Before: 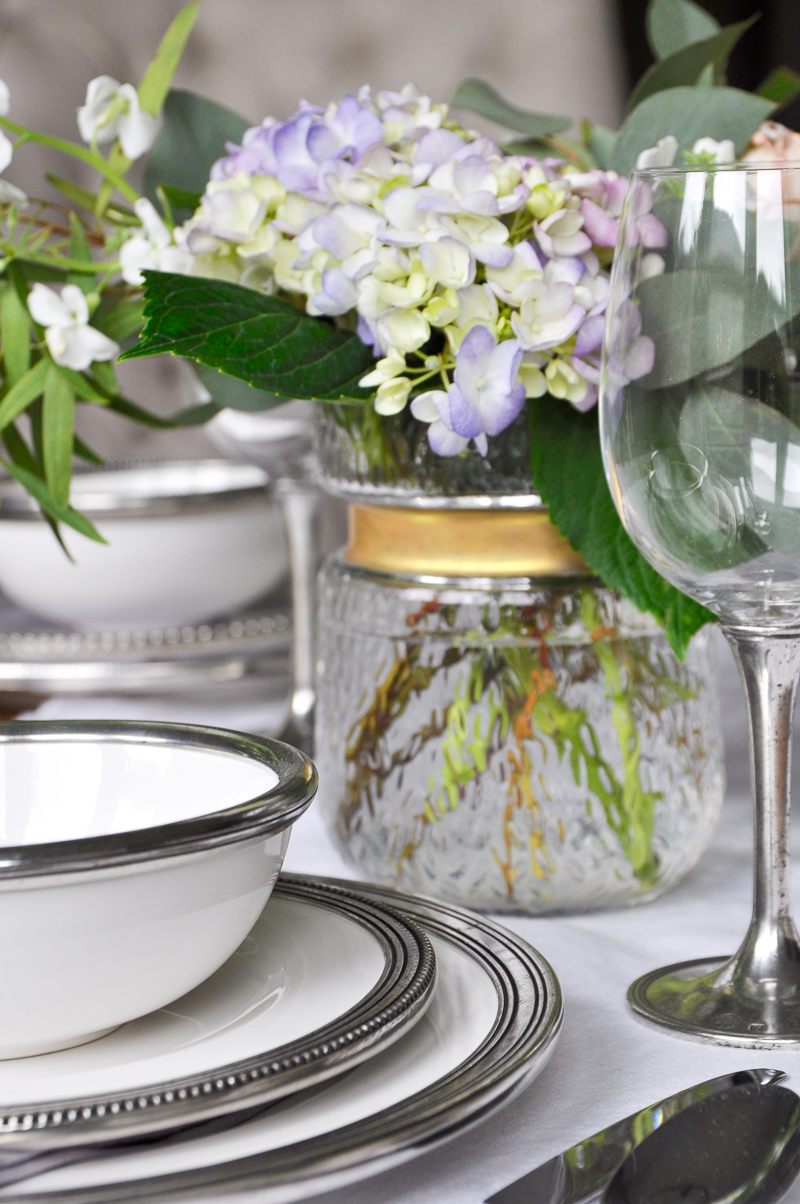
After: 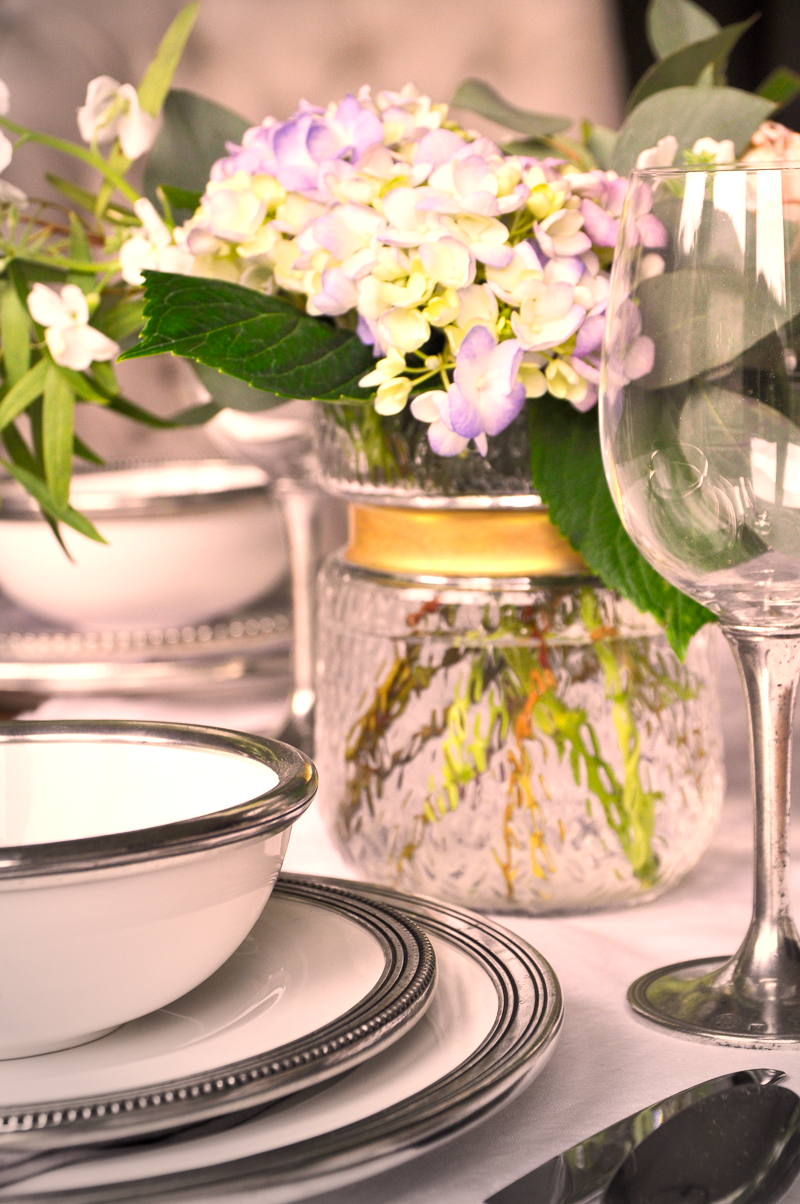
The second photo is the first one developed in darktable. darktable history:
color correction: highlights a* 17.88, highlights b* 18.79
vignetting: fall-off start 73.57%, center (0.22, -0.235)
exposure: black level correction 0, exposure 0.5 EV, compensate exposure bias true, compensate highlight preservation false
